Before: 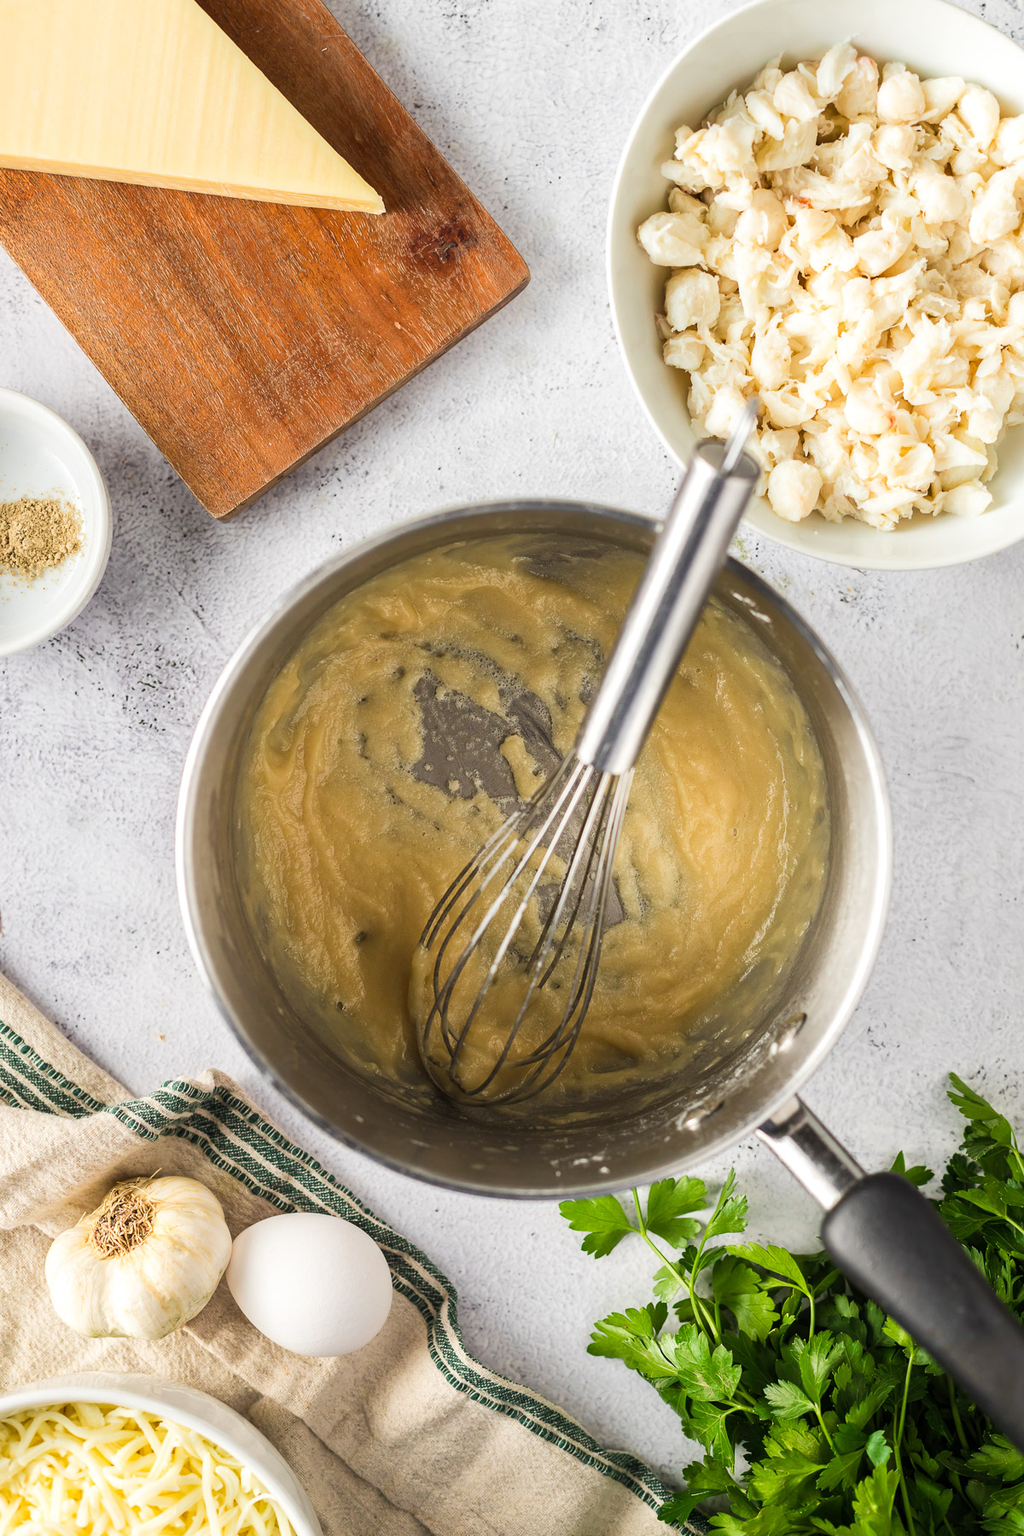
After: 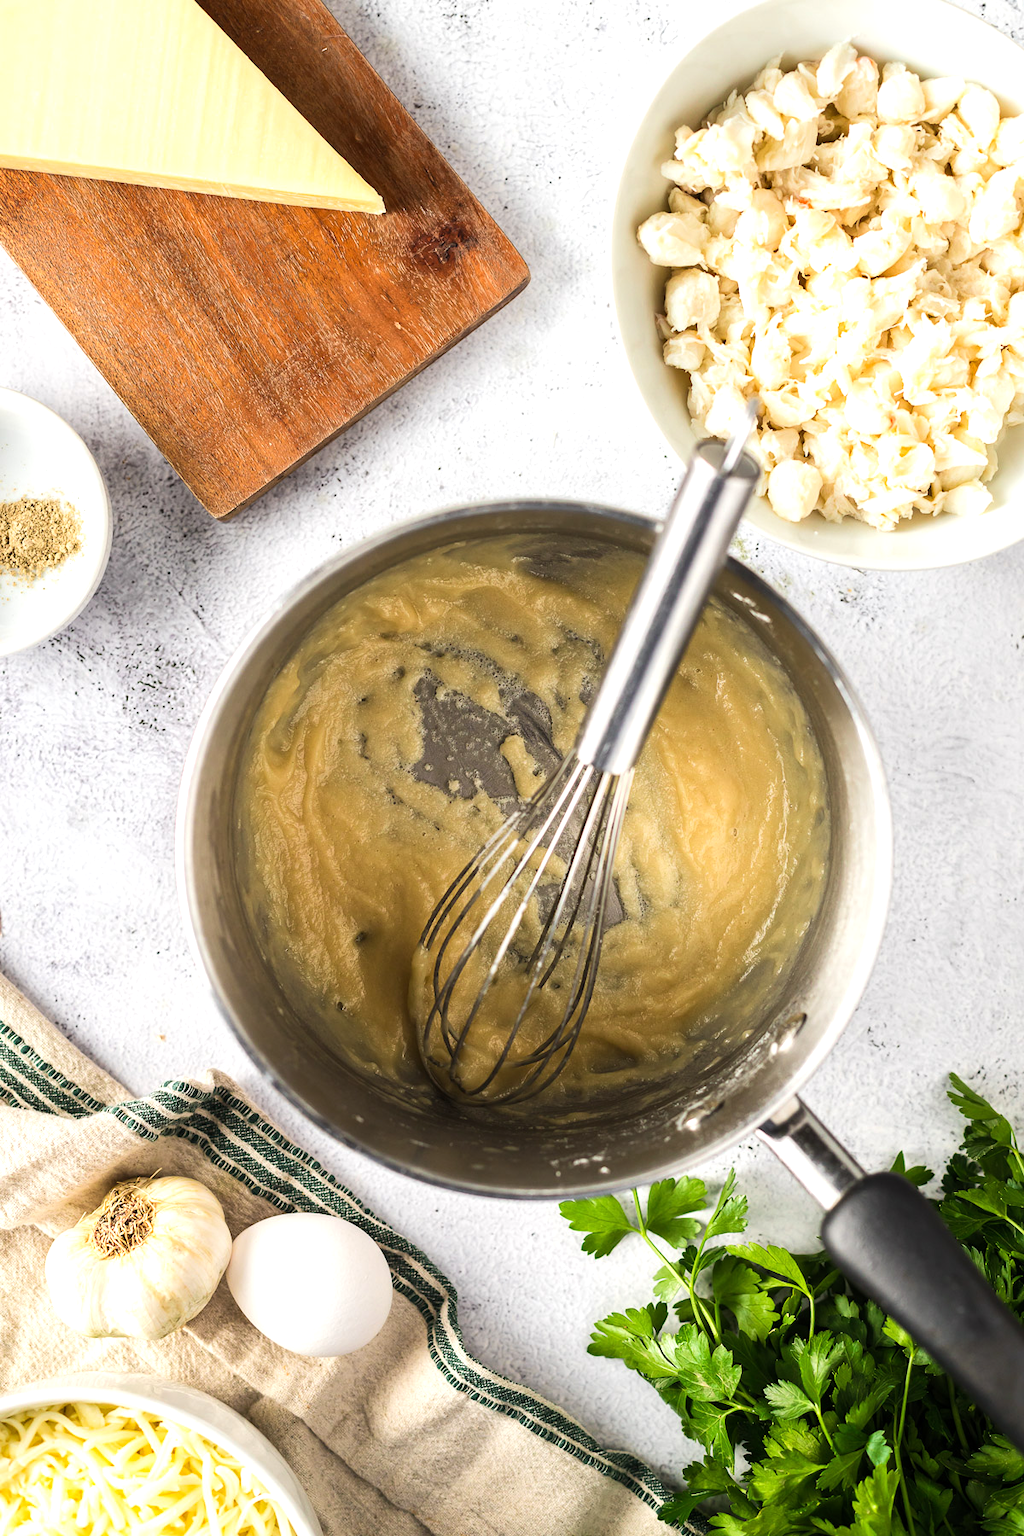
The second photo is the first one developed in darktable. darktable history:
tone equalizer: -8 EV -0.382 EV, -7 EV -0.36 EV, -6 EV -0.368 EV, -5 EV -0.228 EV, -3 EV 0.217 EV, -2 EV 0.337 EV, -1 EV 0.386 EV, +0 EV 0.412 EV, edges refinement/feathering 500, mask exposure compensation -1.57 EV, preserve details no
